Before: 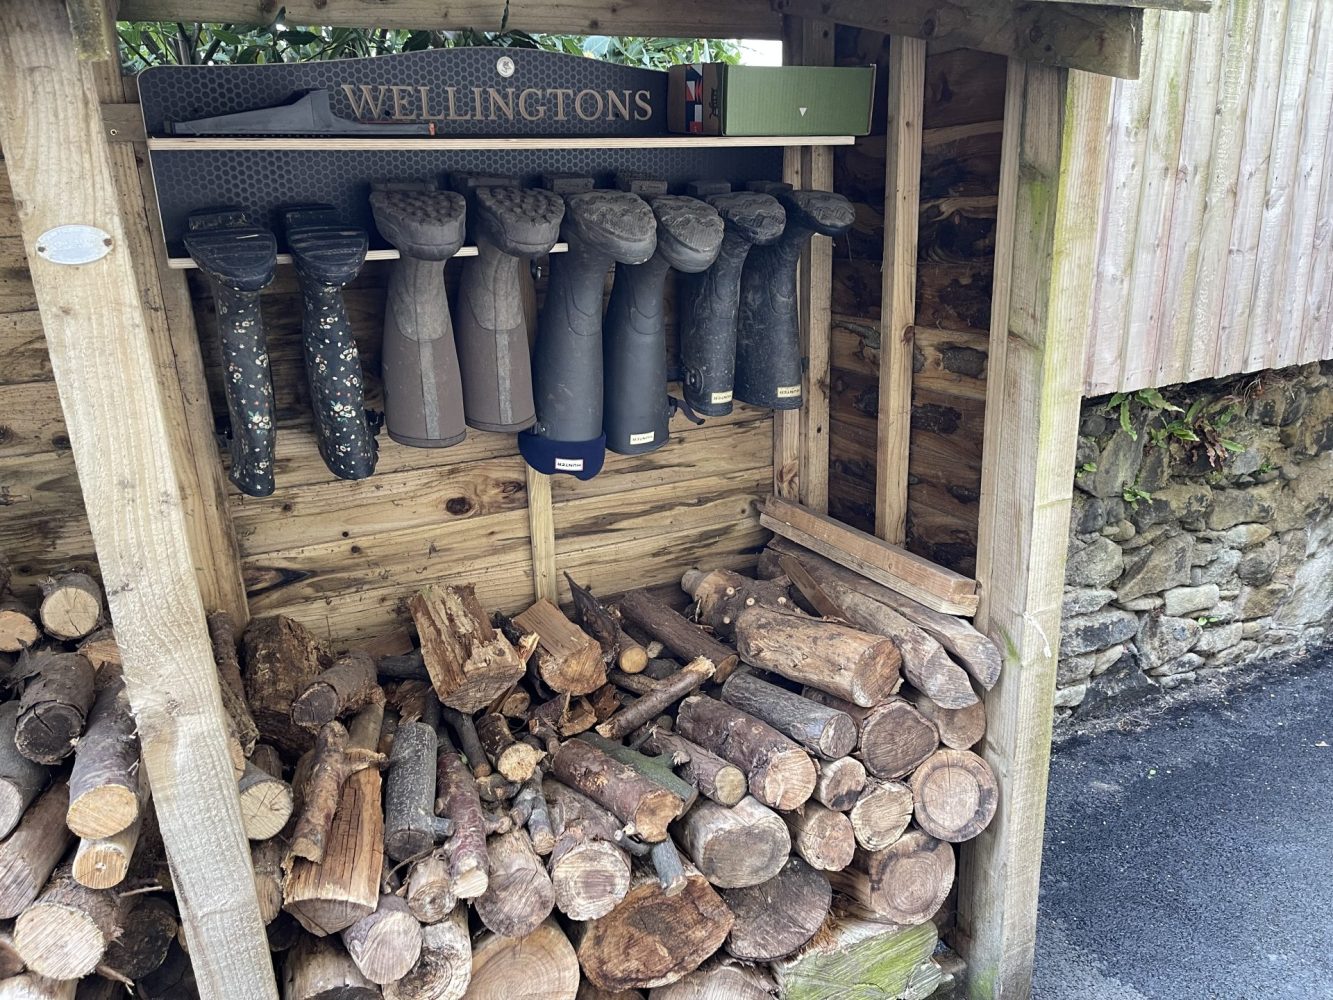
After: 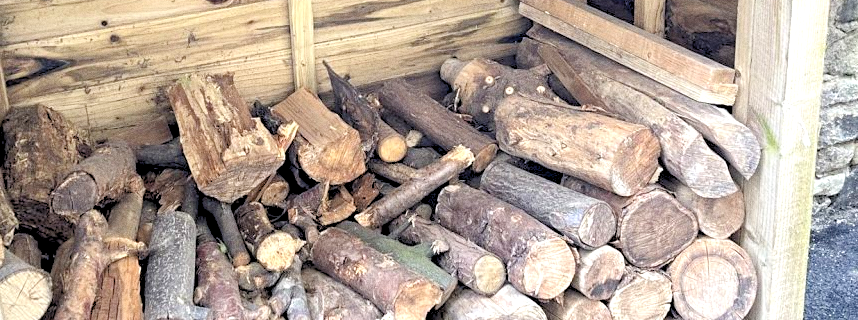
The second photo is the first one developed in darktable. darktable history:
grain: coarseness 0.47 ISO
crop: left 18.091%, top 51.13%, right 17.525%, bottom 16.85%
rgb levels: preserve colors sum RGB, levels [[0.038, 0.433, 0.934], [0, 0.5, 1], [0, 0.5, 1]]
exposure: exposure 0.95 EV, compensate highlight preservation false
